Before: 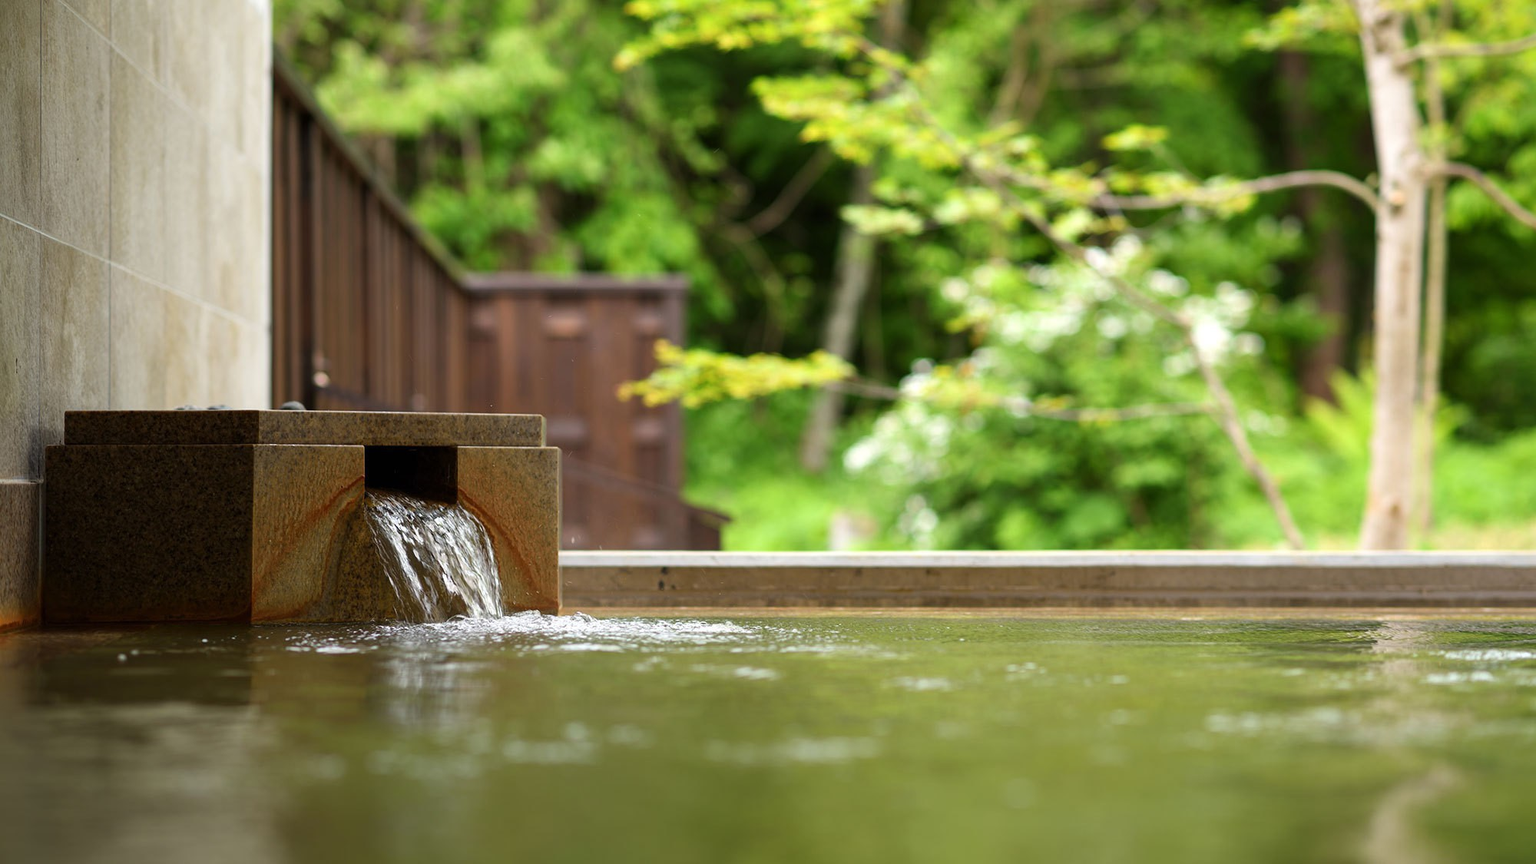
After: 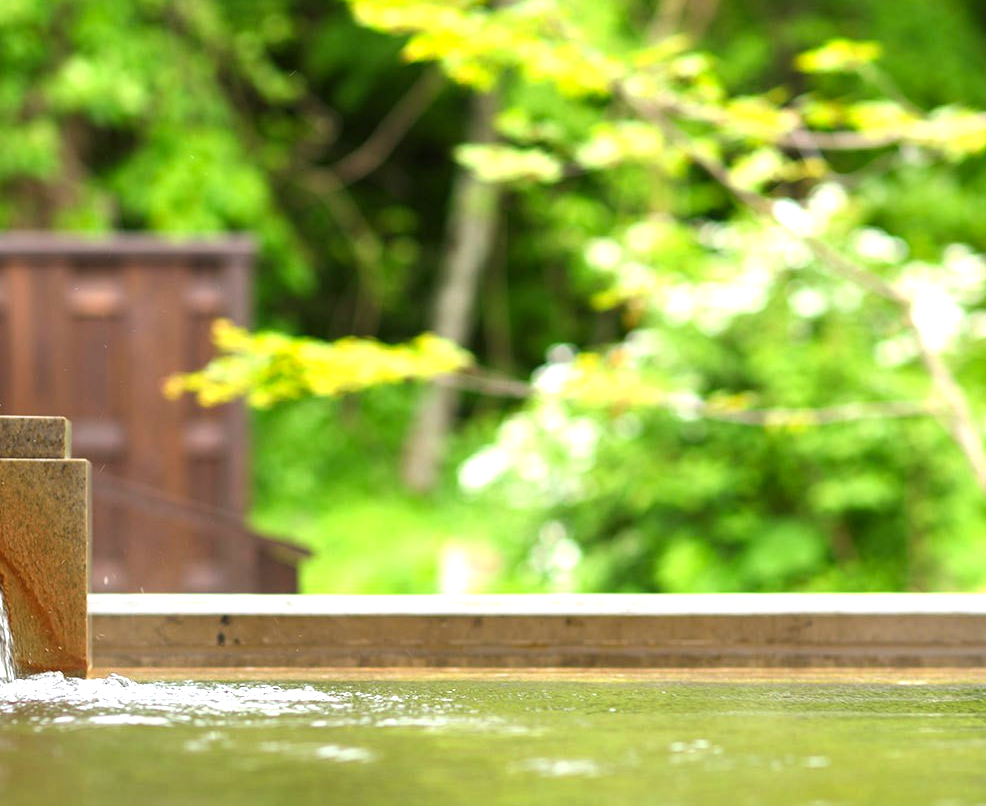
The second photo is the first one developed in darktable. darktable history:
exposure: black level correction 0, exposure 0.701 EV, compensate highlight preservation false
crop: left 32.027%, top 10.998%, right 18.671%, bottom 17.357%
contrast brightness saturation: saturation 0.102
